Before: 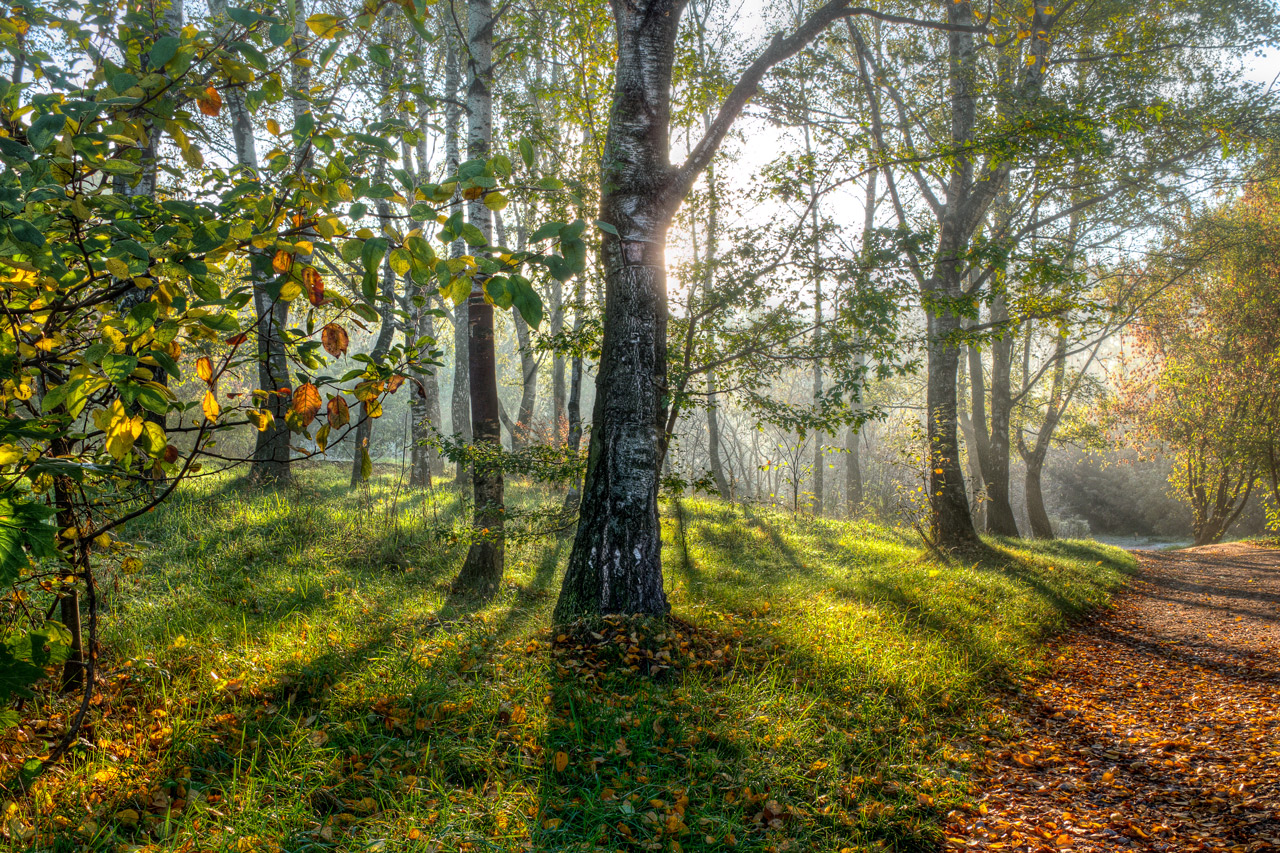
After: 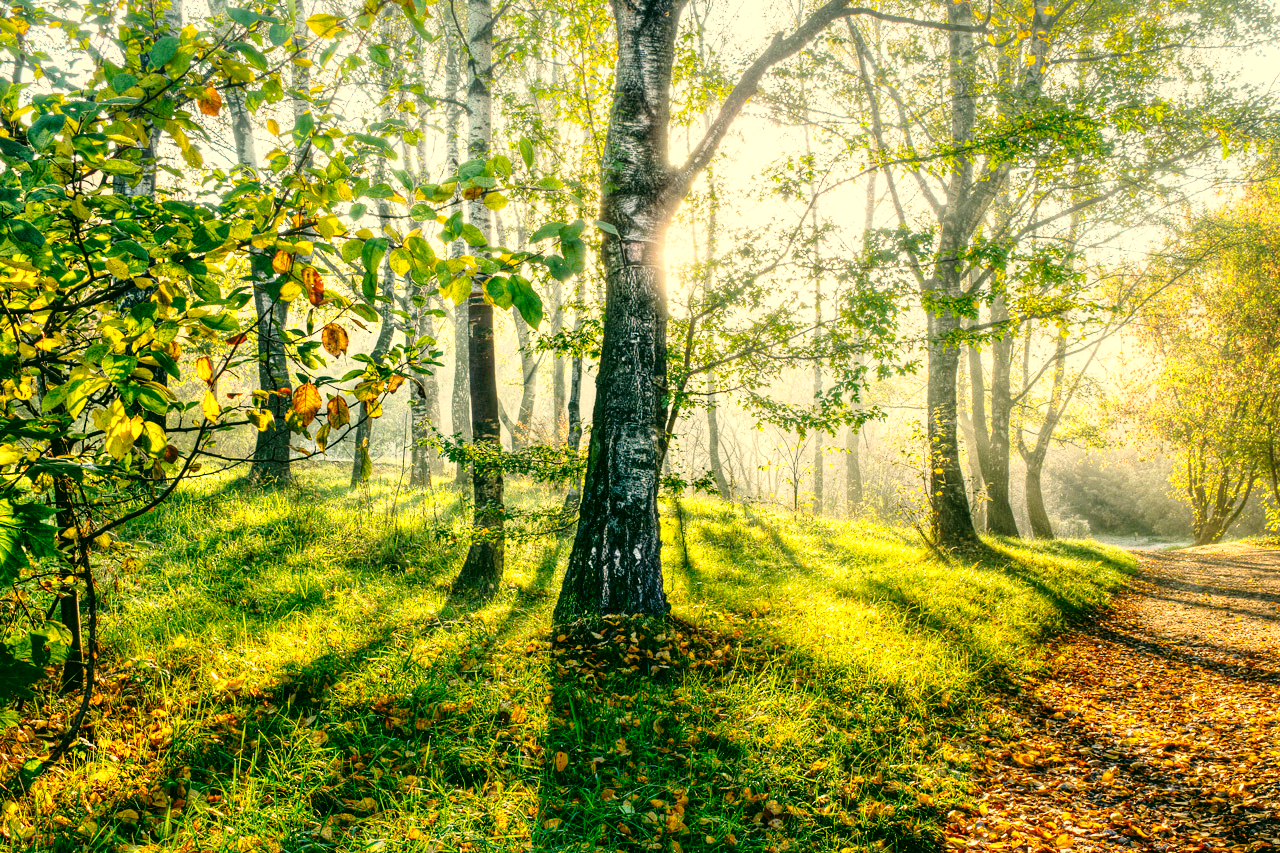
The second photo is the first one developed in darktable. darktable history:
base curve: curves: ch0 [(0, 0) (0.028, 0.03) (0.121, 0.232) (0.46, 0.748) (0.859, 0.968) (1, 1)], preserve colors none
color balance rgb: perceptual saturation grading › global saturation 0.522%, contrast 5.276%
color correction: highlights a* 4.88, highlights b* 24, shadows a* -15.94, shadows b* 4.02
exposure: black level correction 0.001, exposure 0.499 EV, compensate highlight preservation false
